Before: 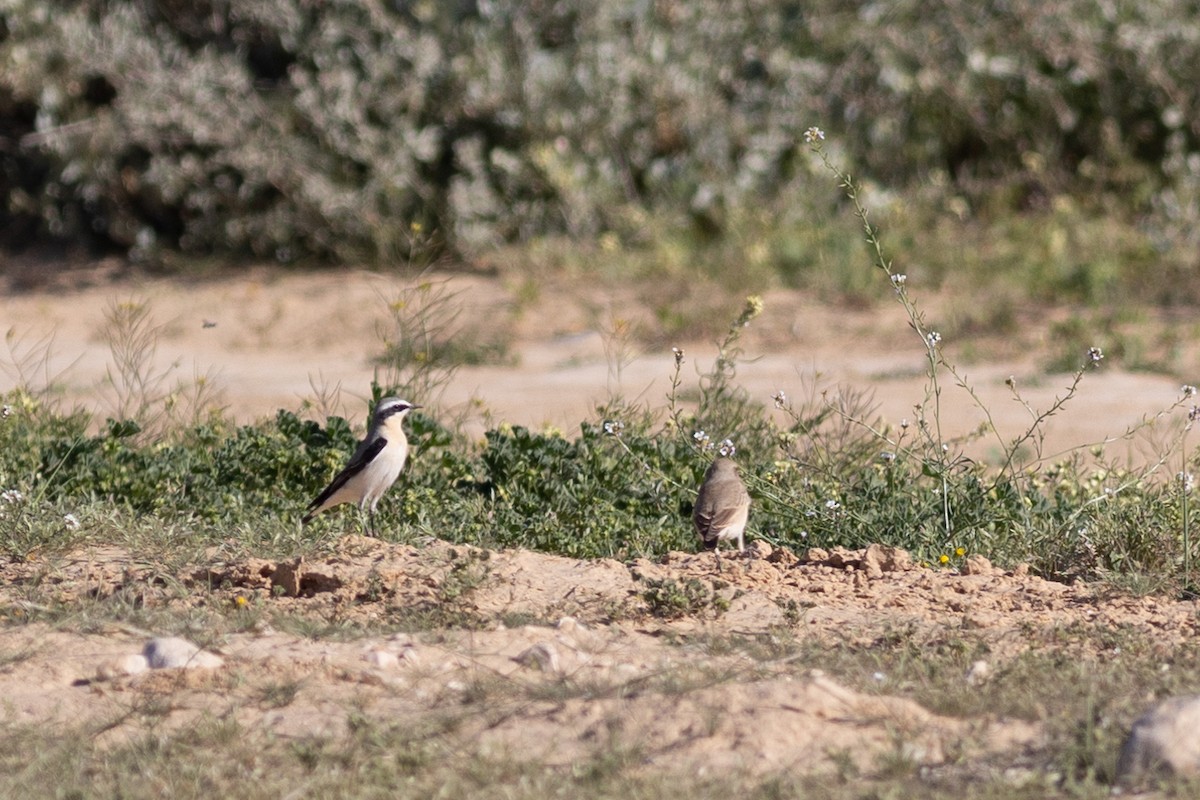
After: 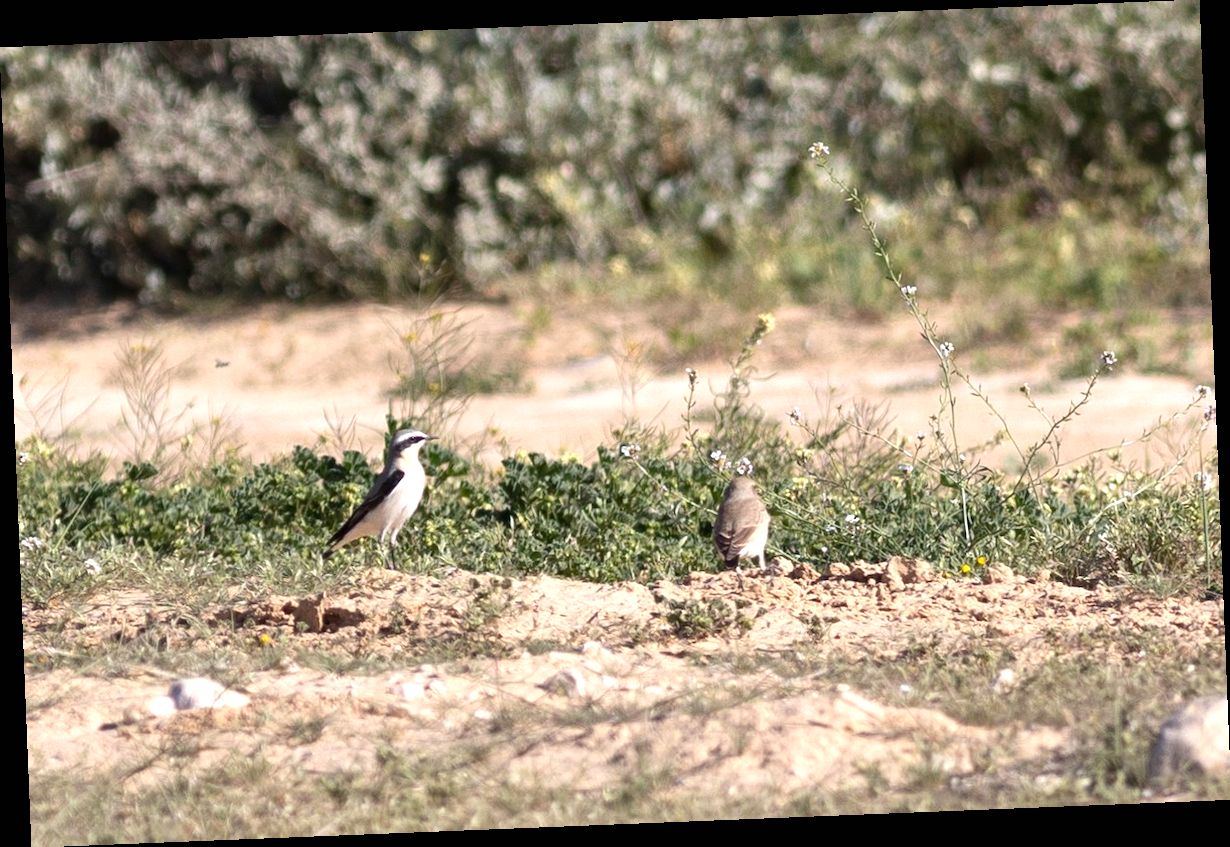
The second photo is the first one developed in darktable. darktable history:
rotate and perspective: rotation -2.29°, automatic cropping off
contrast brightness saturation: contrast 0.03, brightness -0.04
exposure: black level correction 0, exposure 0.7 EV, compensate exposure bias true, compensate highlight preservation false
